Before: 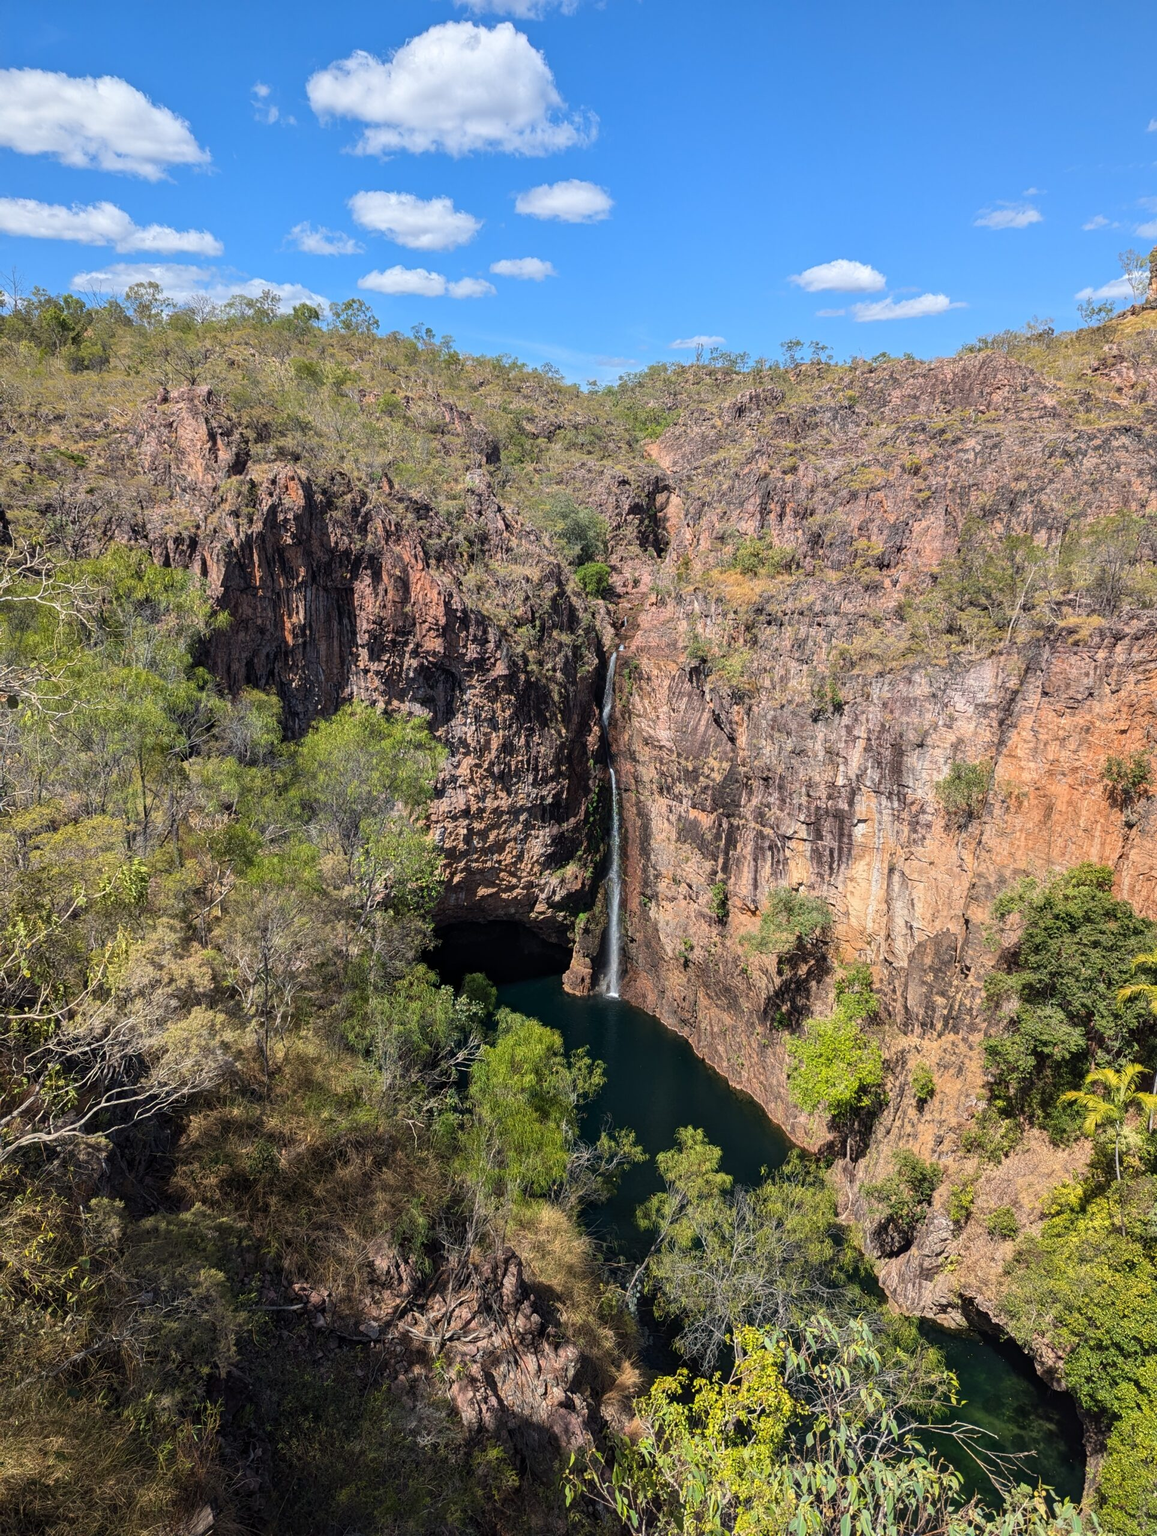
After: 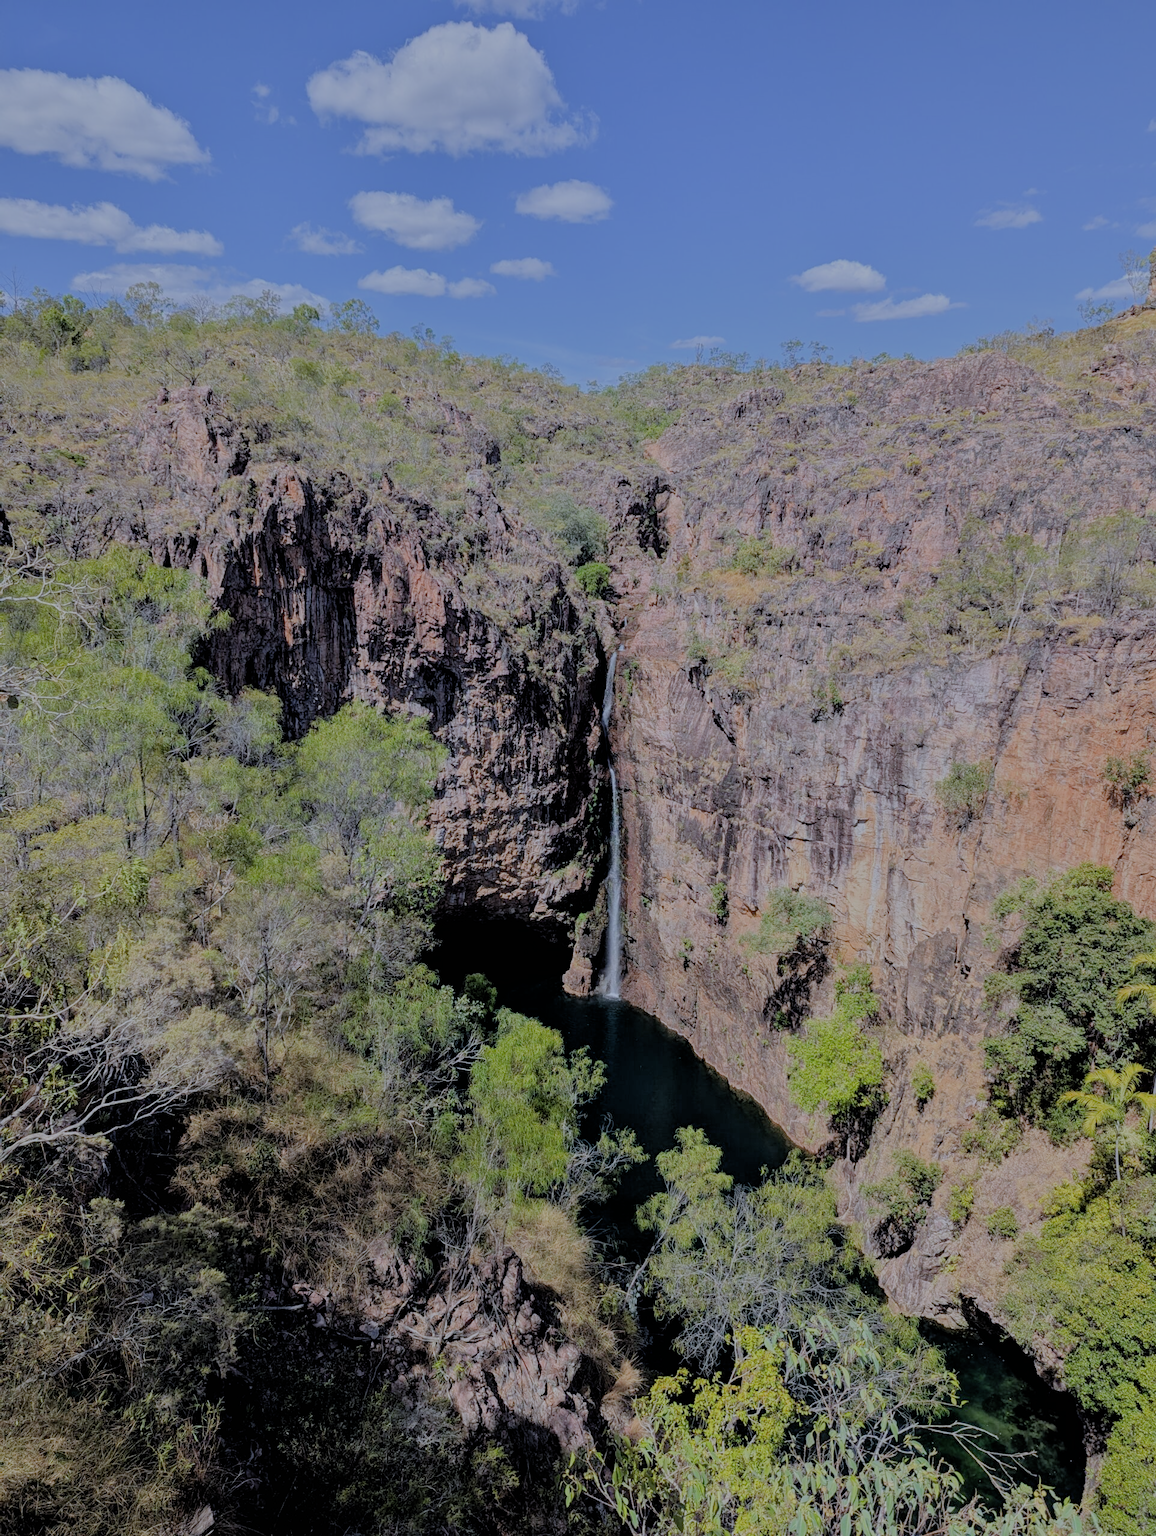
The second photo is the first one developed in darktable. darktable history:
white balance: red 0.948, green 1.02, blue 1.176
shadows and highlights: shadows 20.91, highlights -82.73, soften with gaussian
filmic rgb: black relative exposure -4.42 EV, white relative exposure 6.58 EV, hardness 1.85, contrast 0.5
